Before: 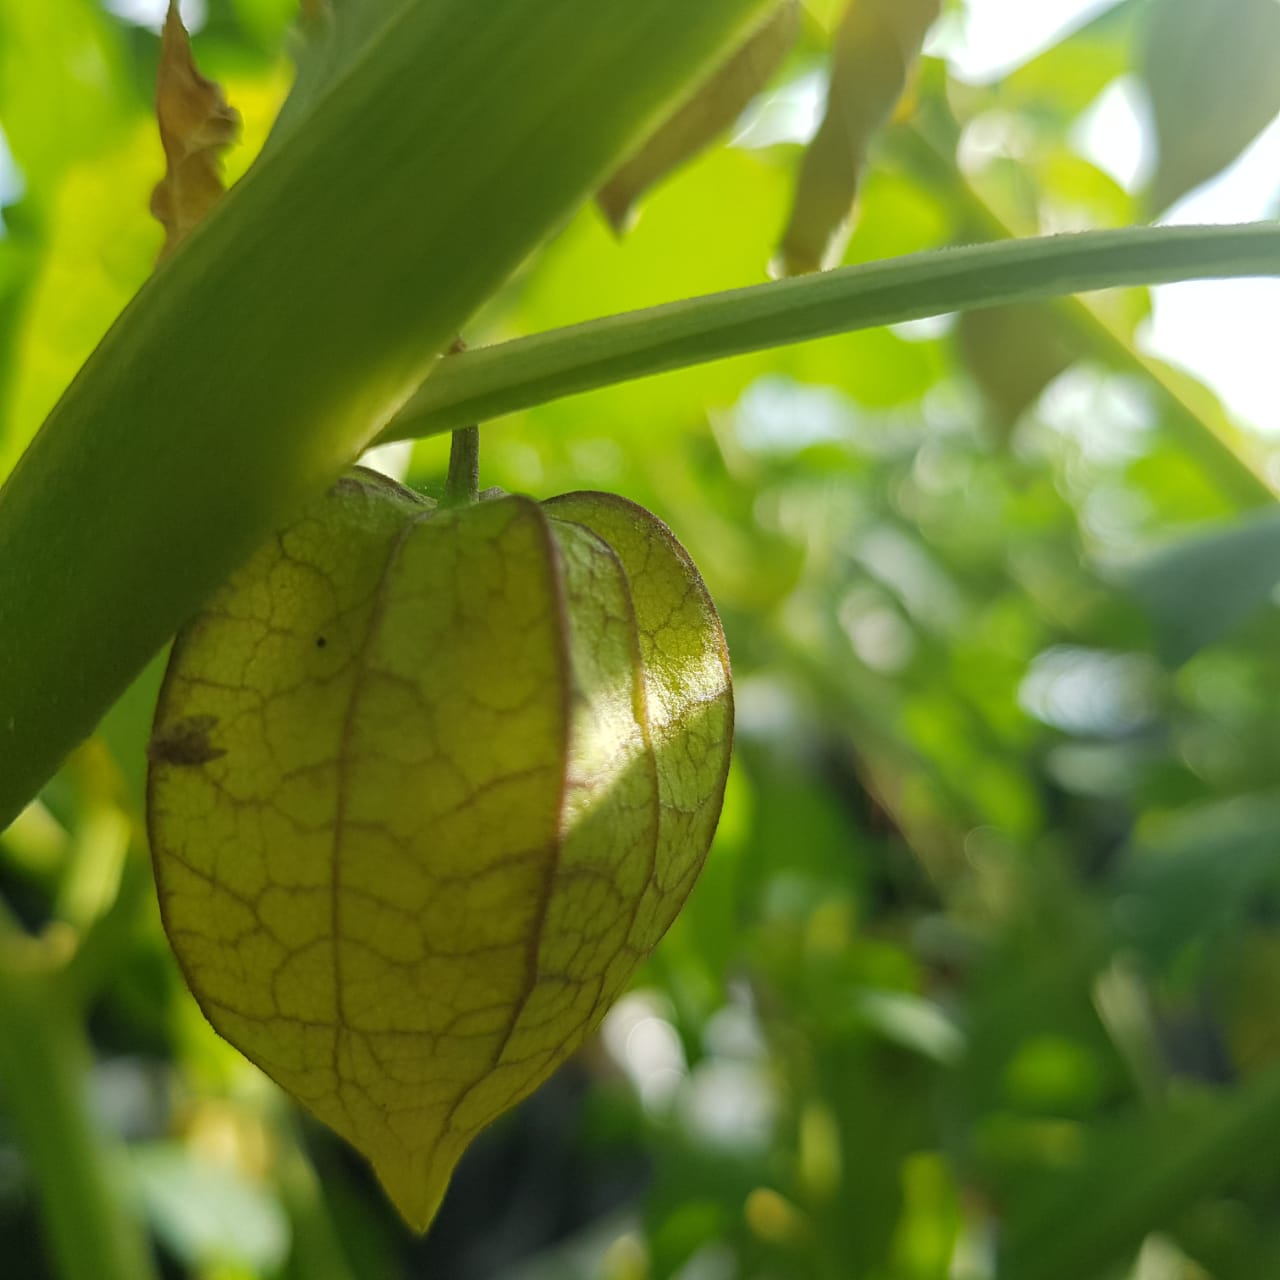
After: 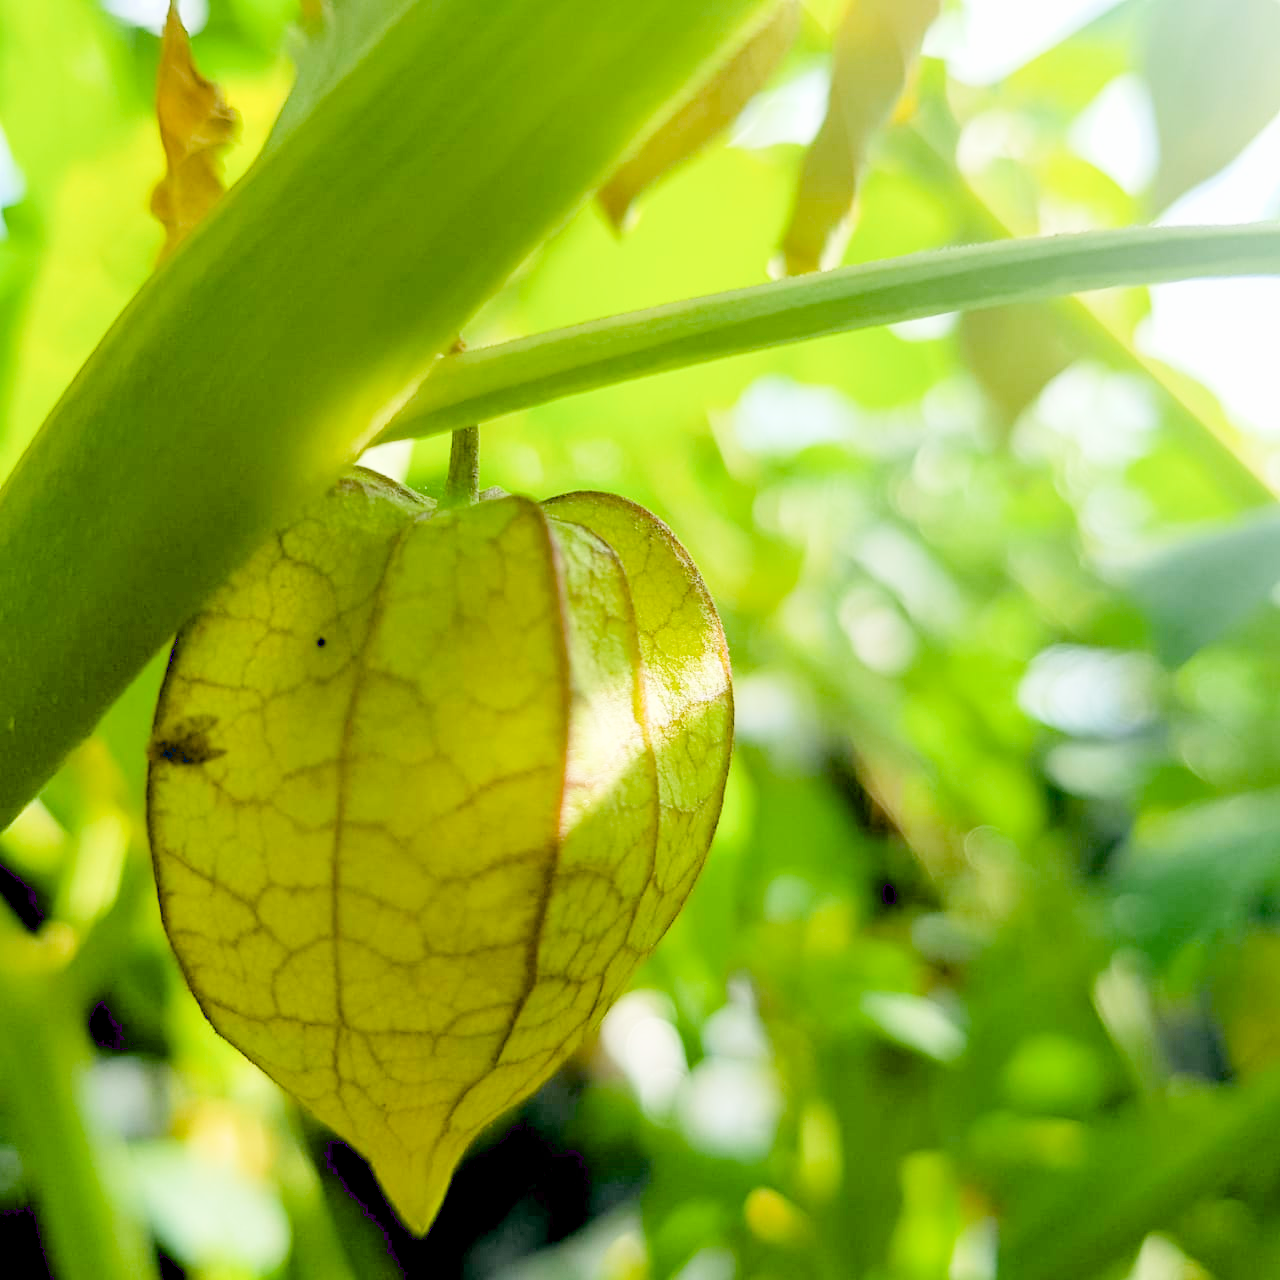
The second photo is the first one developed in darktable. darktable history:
exposure: black level correction 0.016, exposure 1.774 EV, compensate highlight preservation false
filmic rgb: black relative exposure -7.65 EV, white relative exposure 4.56 EV, hardness 3.61
